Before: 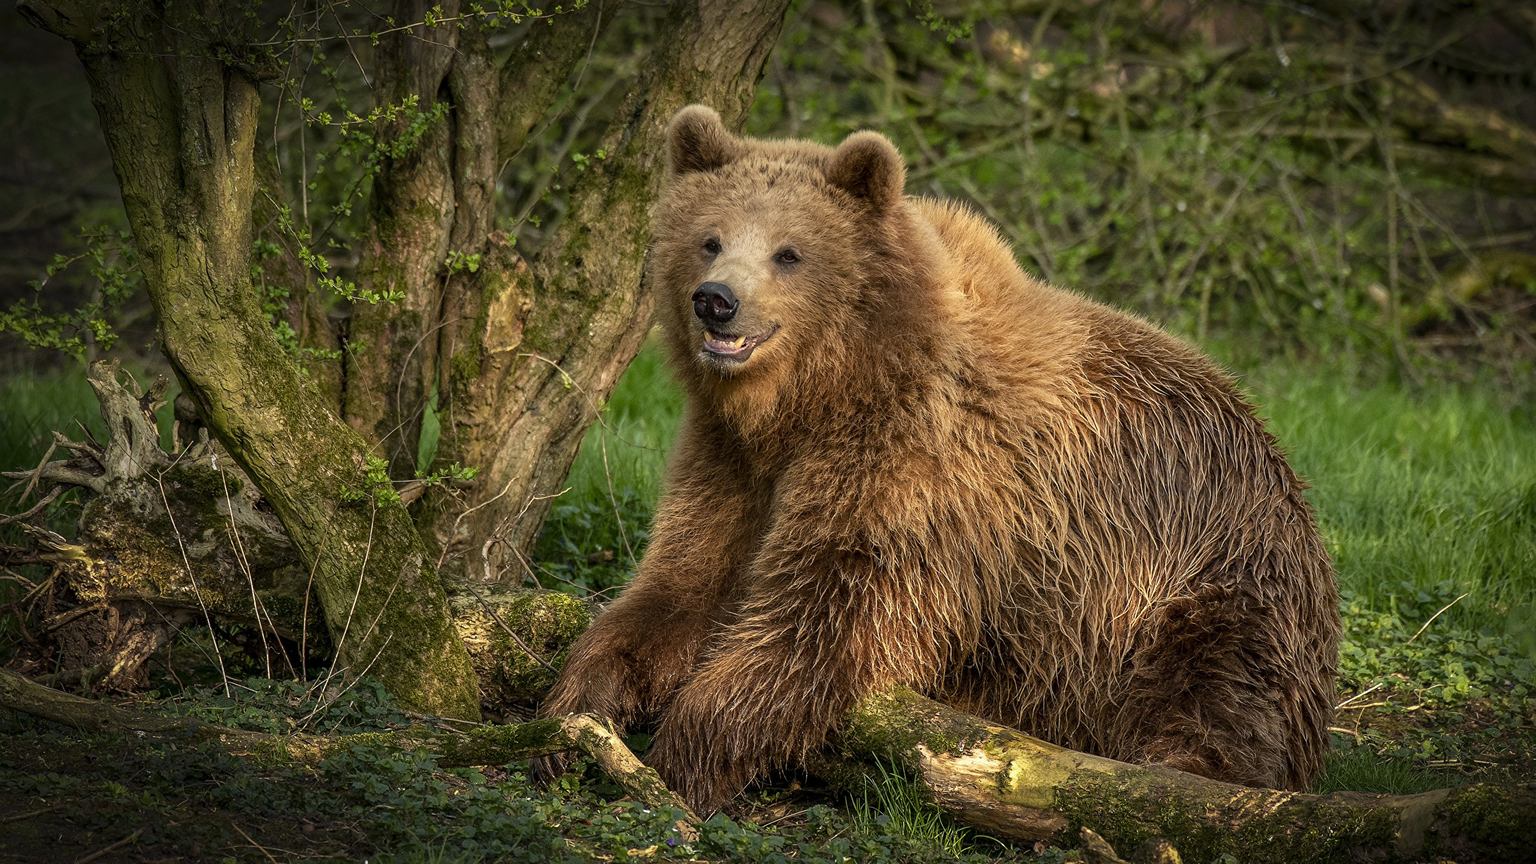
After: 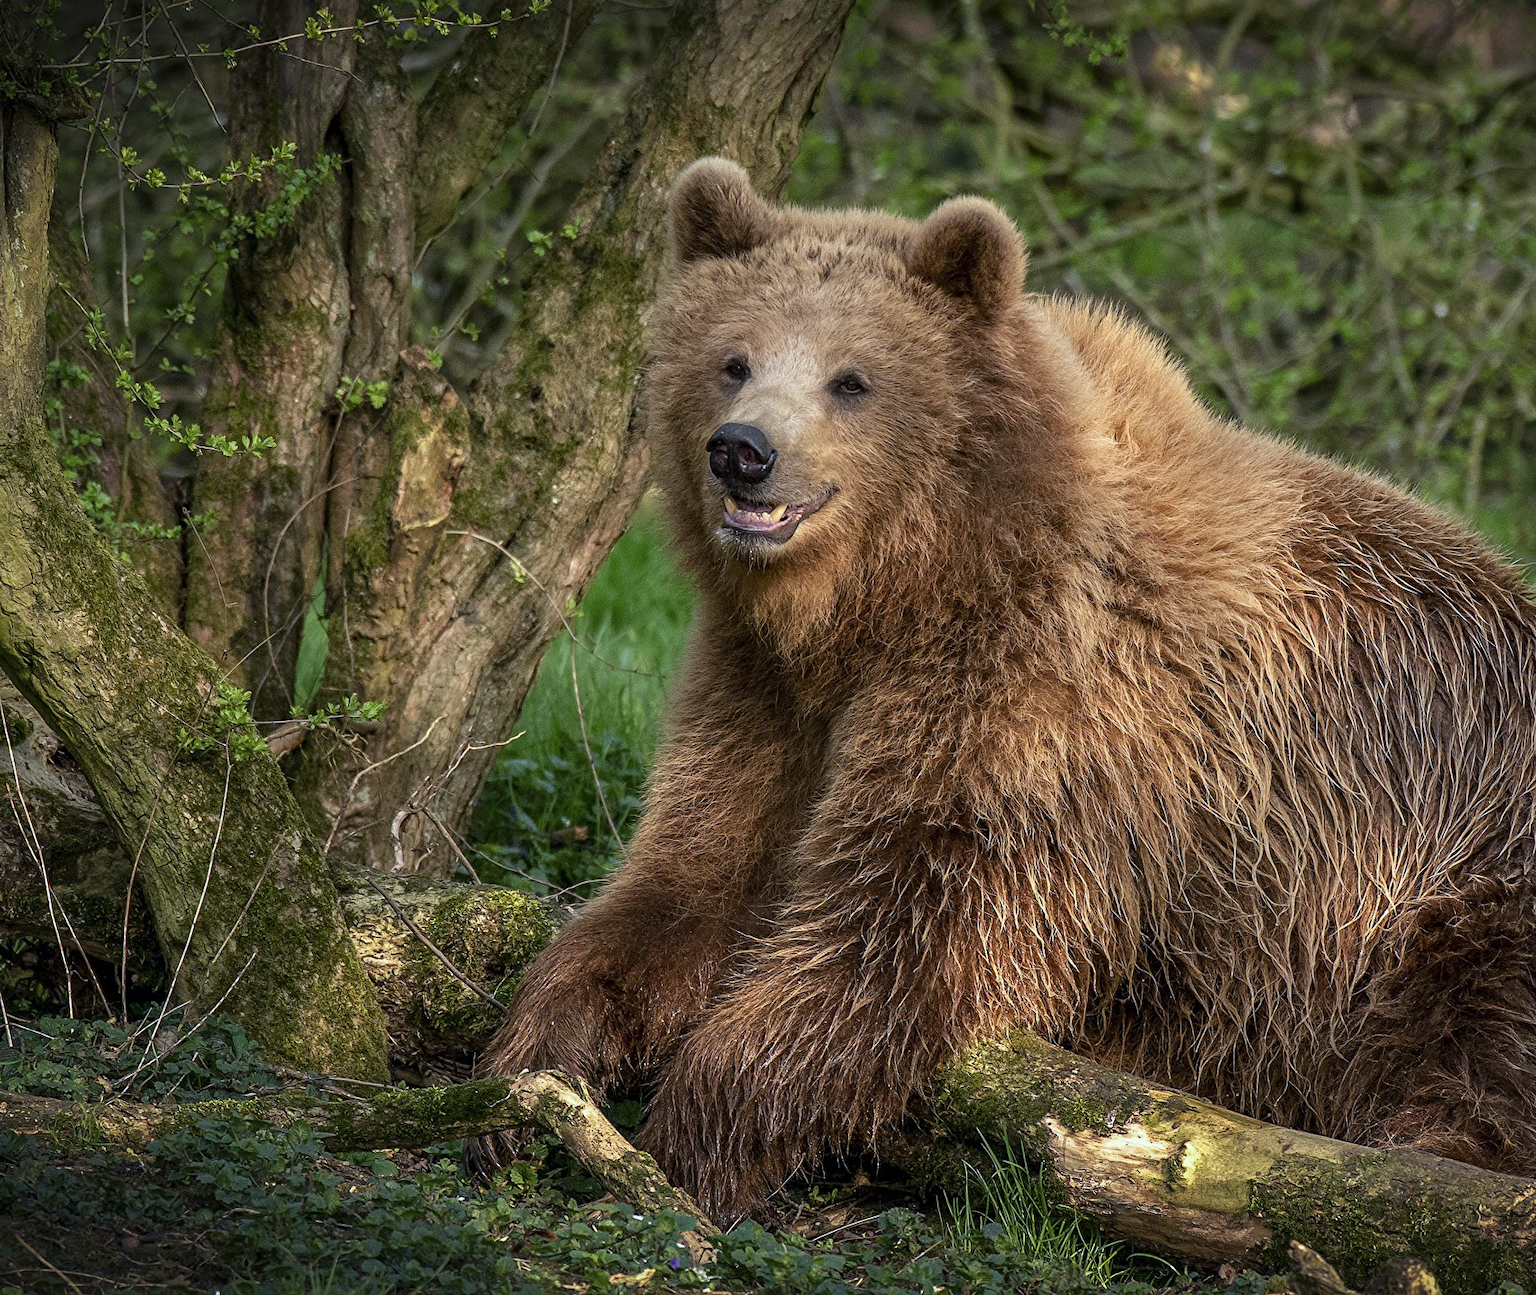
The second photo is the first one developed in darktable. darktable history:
crop and rotate: left 14.436%, right 18.898%
color calibration: illuminant as shot in camera, x 0.37, y 0.382, temperature 4313.32 K
